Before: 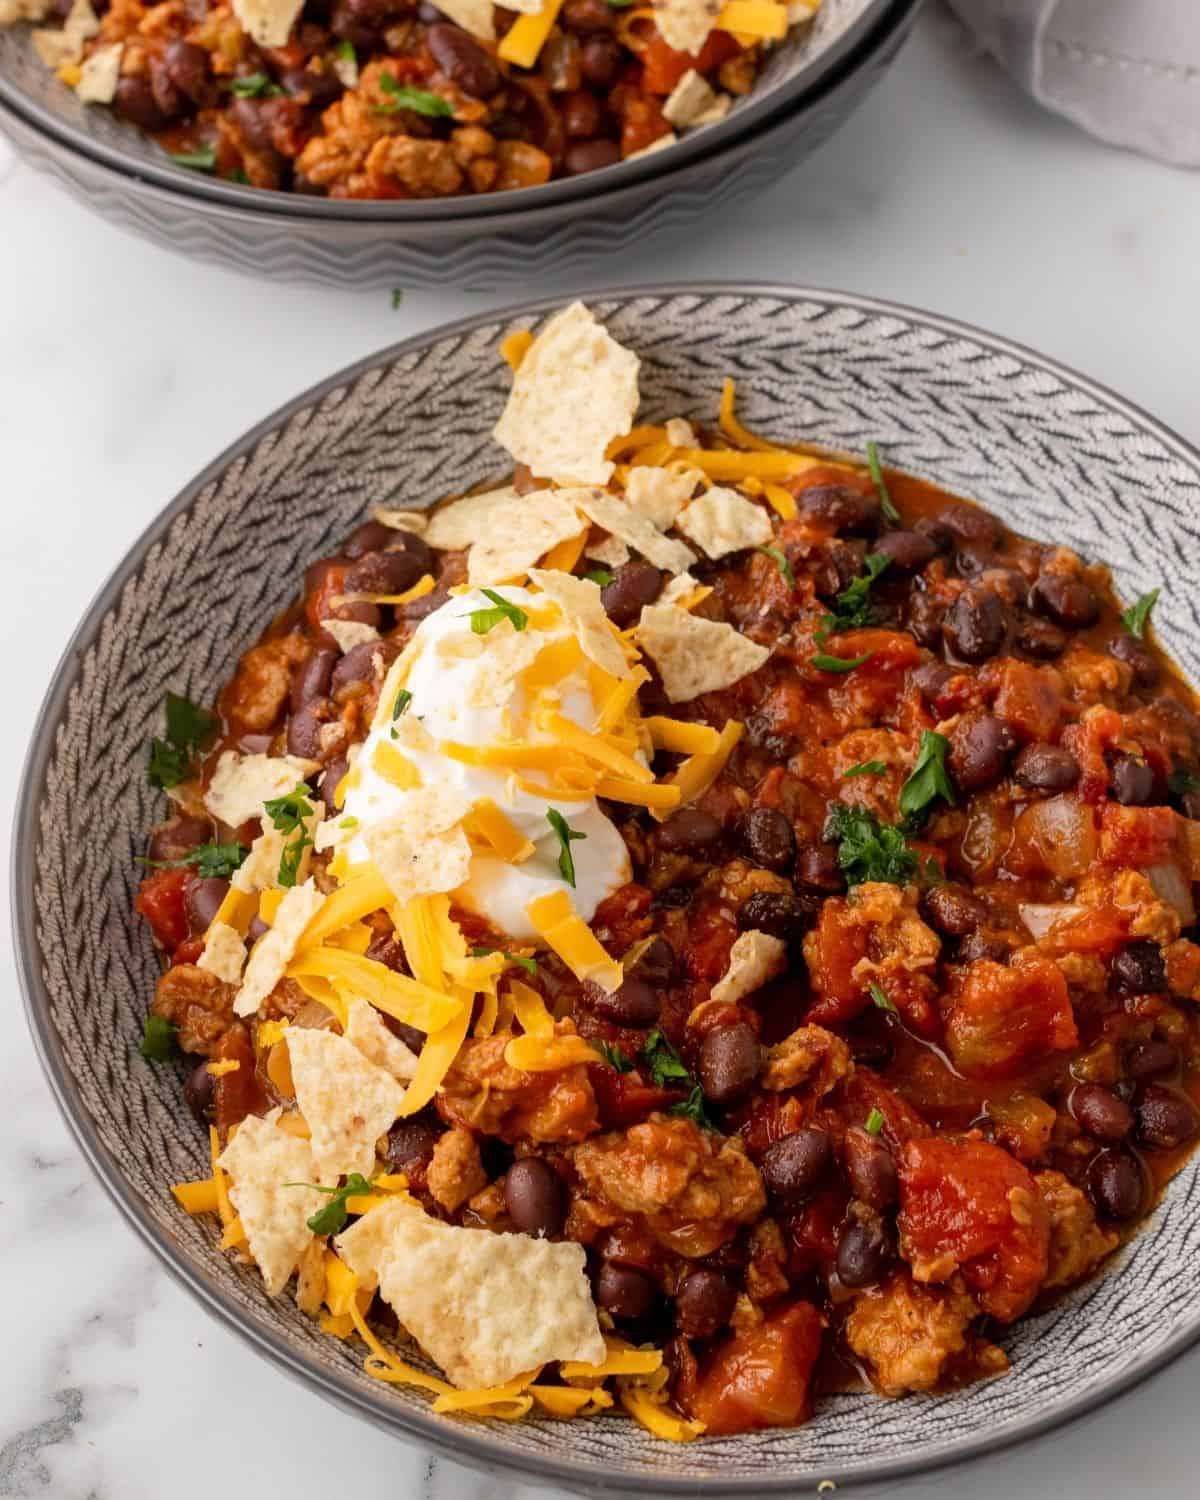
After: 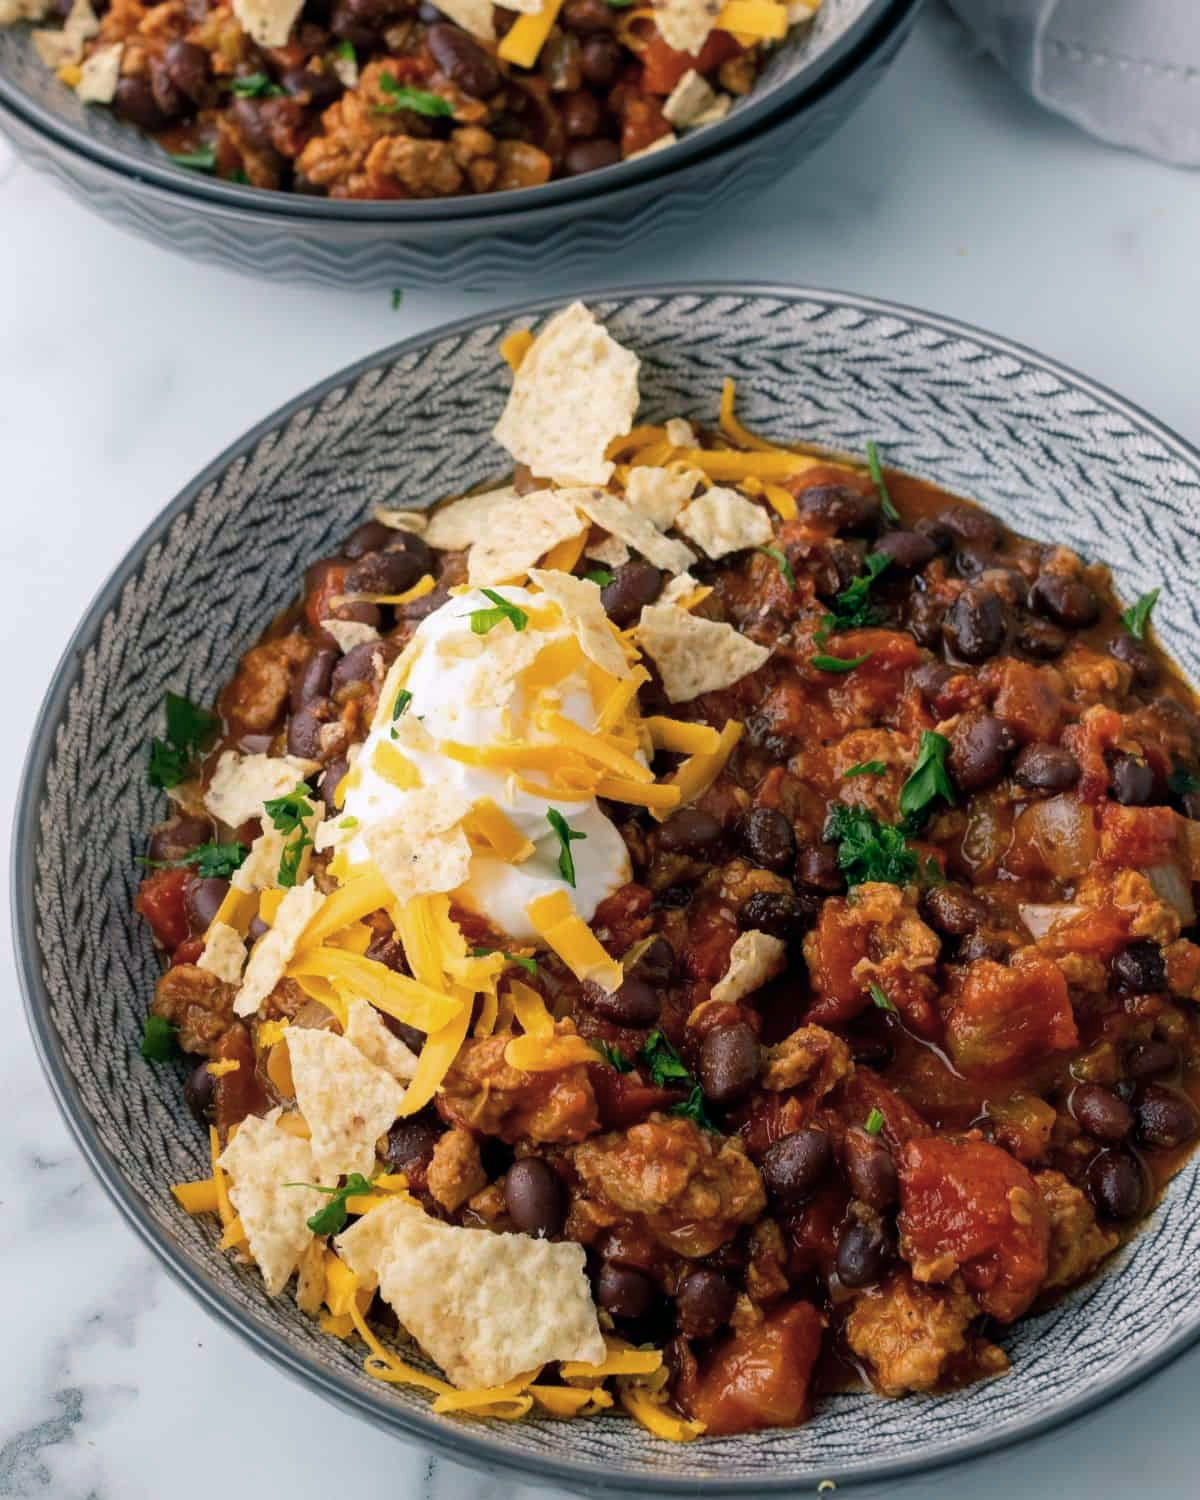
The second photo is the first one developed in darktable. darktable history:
color balance rgb: shadows lift › chroma 3.271%, shadows lift › hue 242.14°, power › luminance -7.939%, power › chroma 2.28%, power › hue 222.71°, perceptual saturation grading › global saturation -3.924%, perceptual saturation grading › shadows -1.414%, global vibrance 20%
